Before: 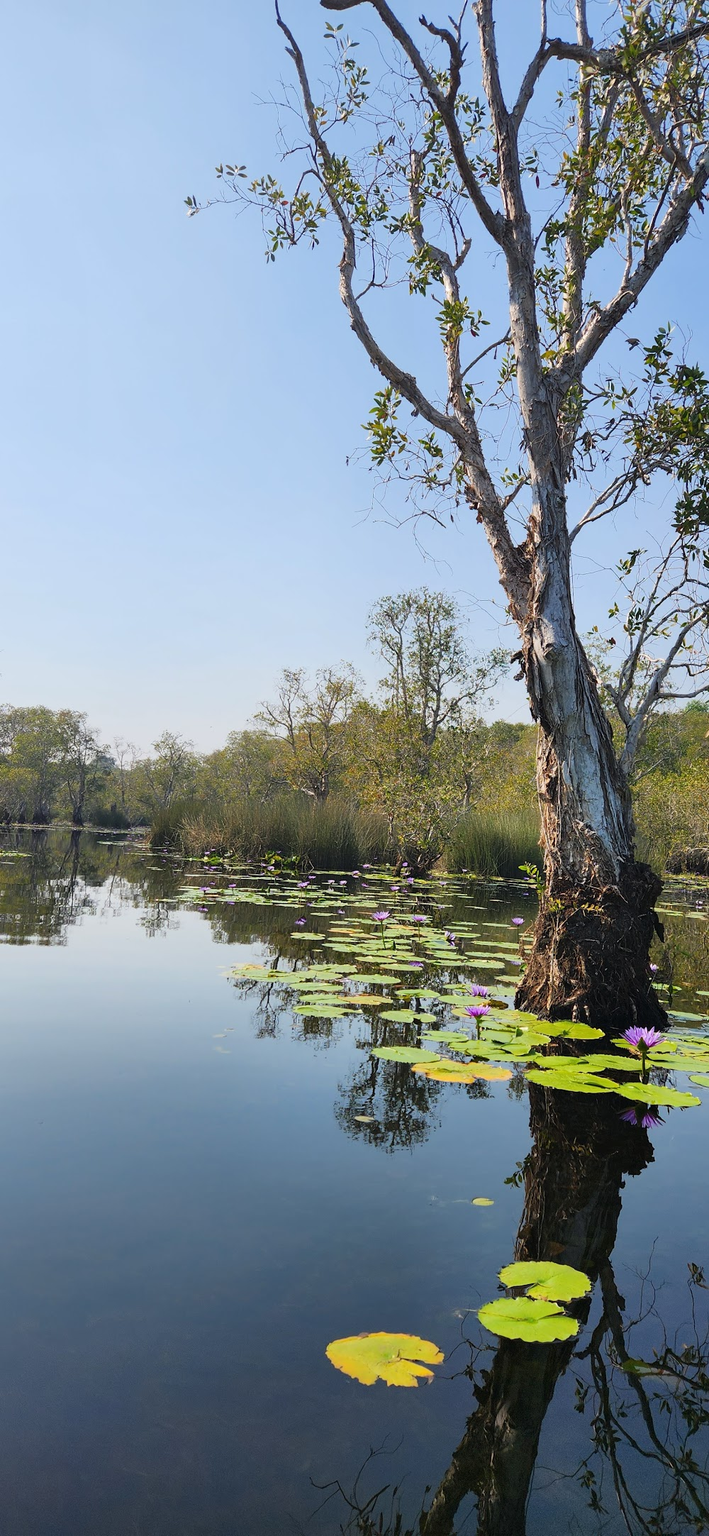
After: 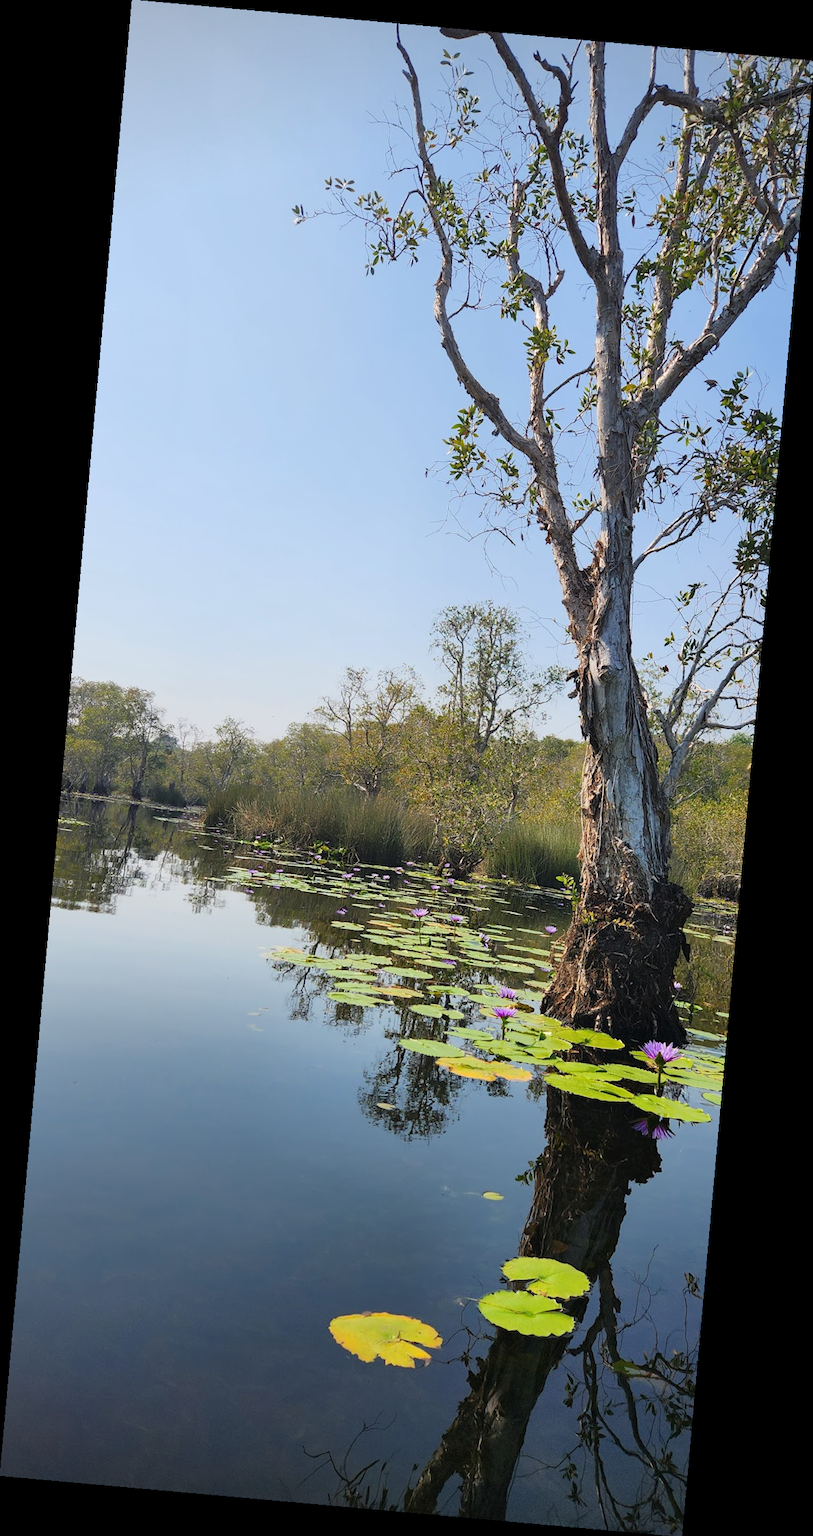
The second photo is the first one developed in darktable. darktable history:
rotate and perspective: rotation 5.12°, automatic cropping off
vignetting: unbound false
white balance: emerald 1
